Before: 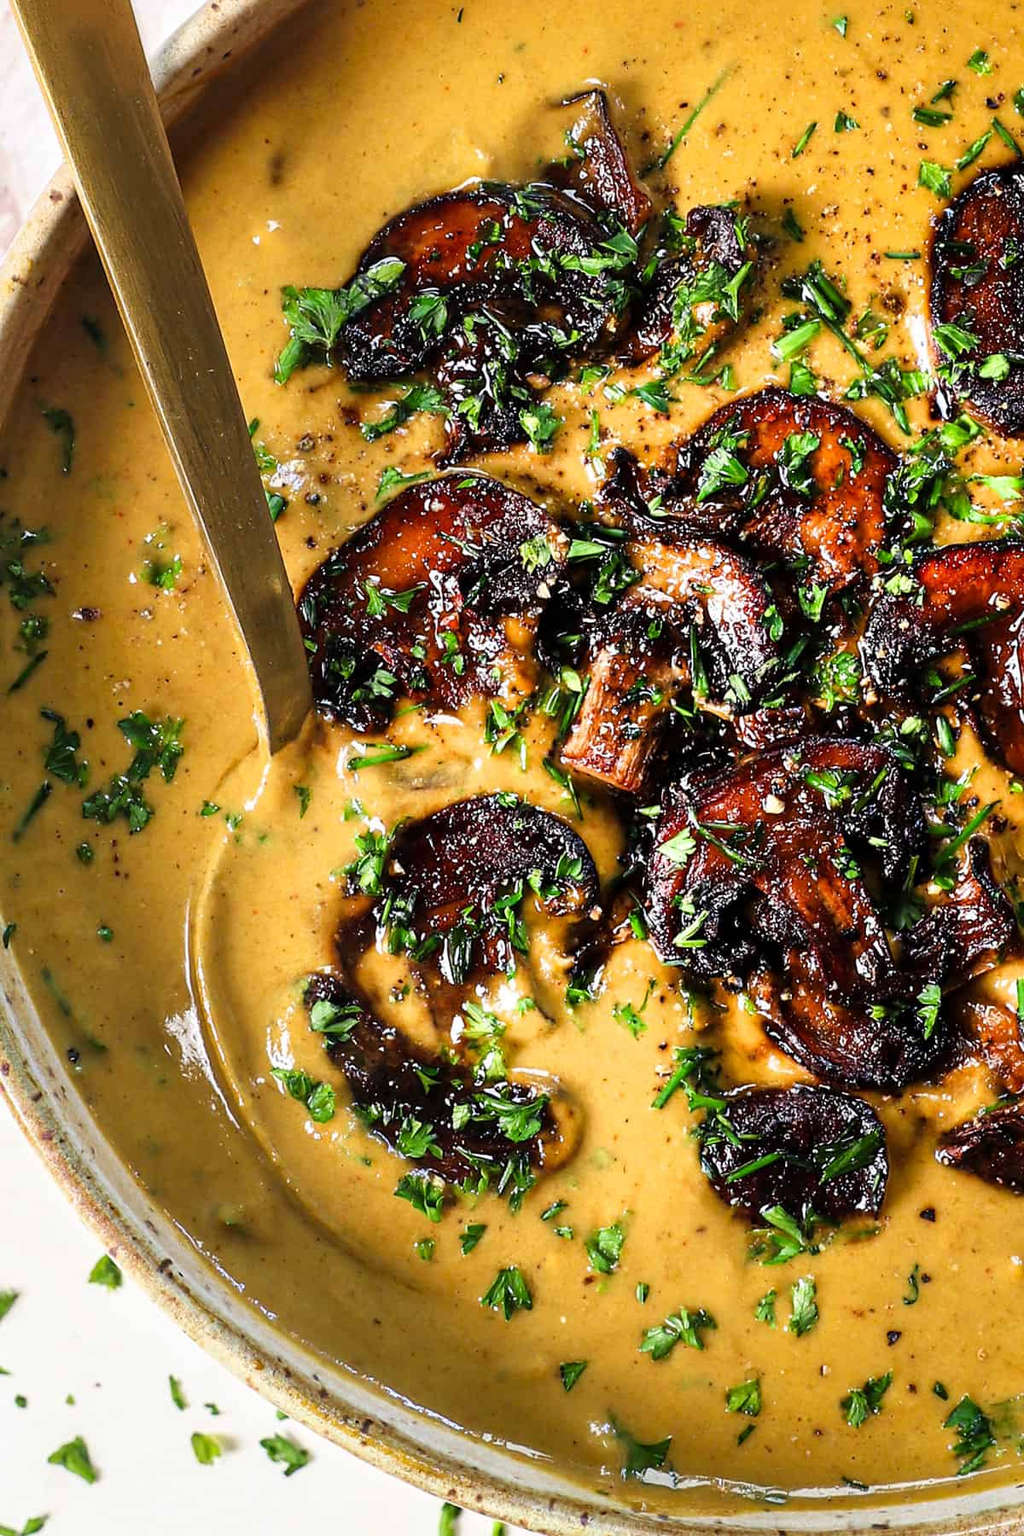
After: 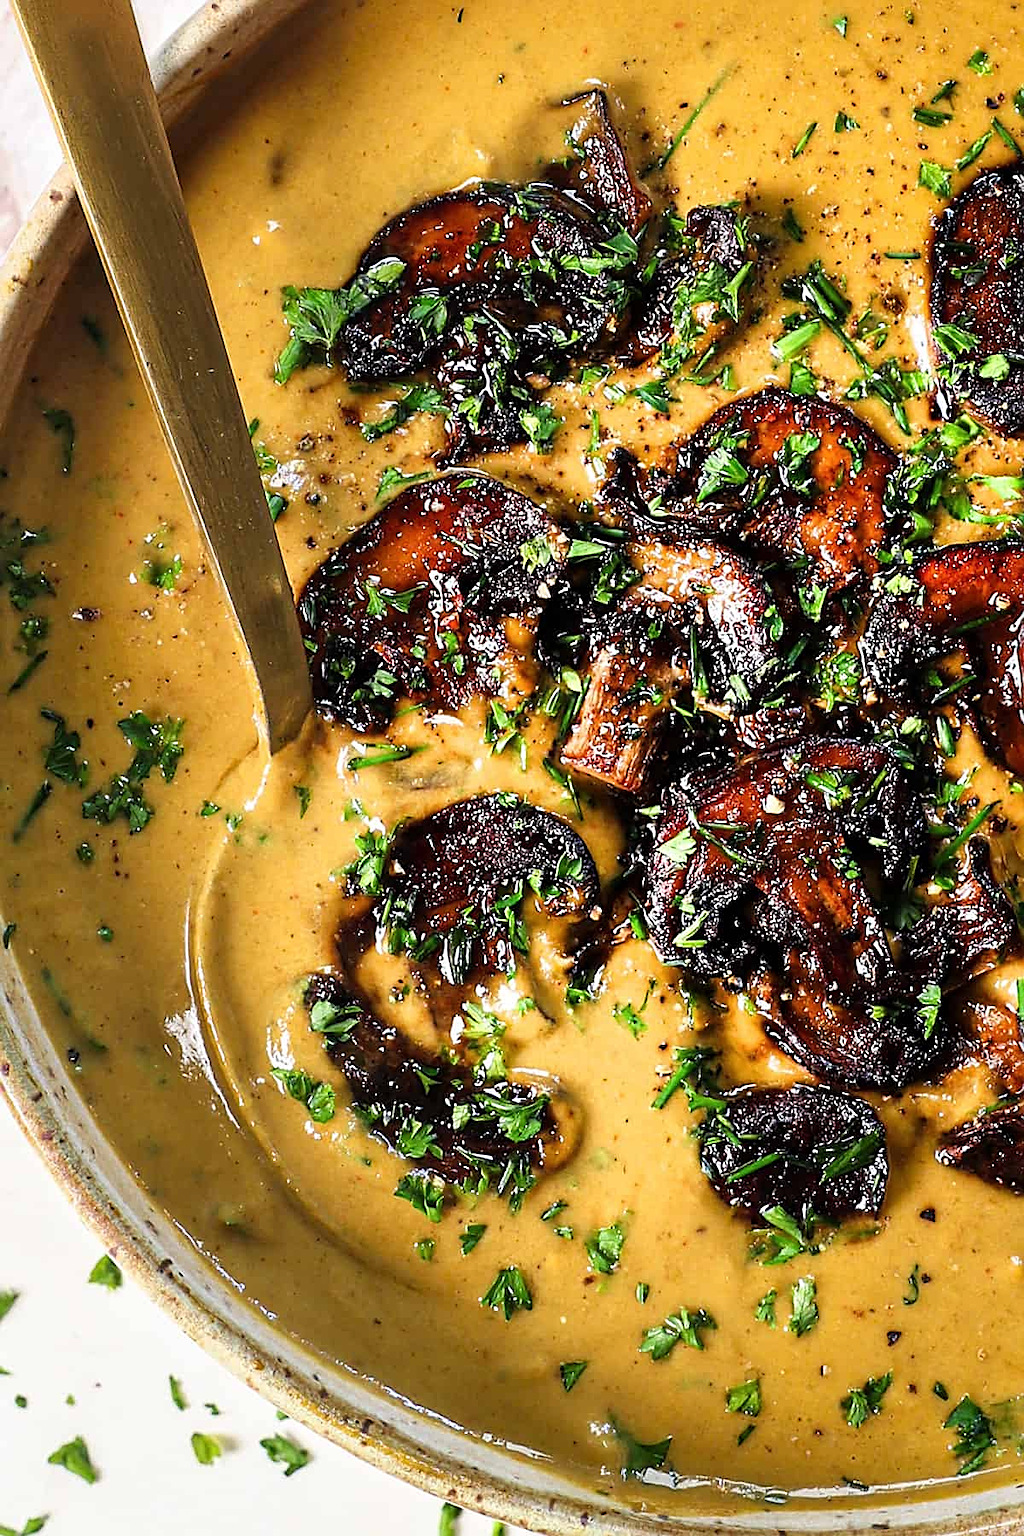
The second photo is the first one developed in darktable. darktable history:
sharpen: on, module defaults
color correction: highlights b* 0.031, saturation 0.985
